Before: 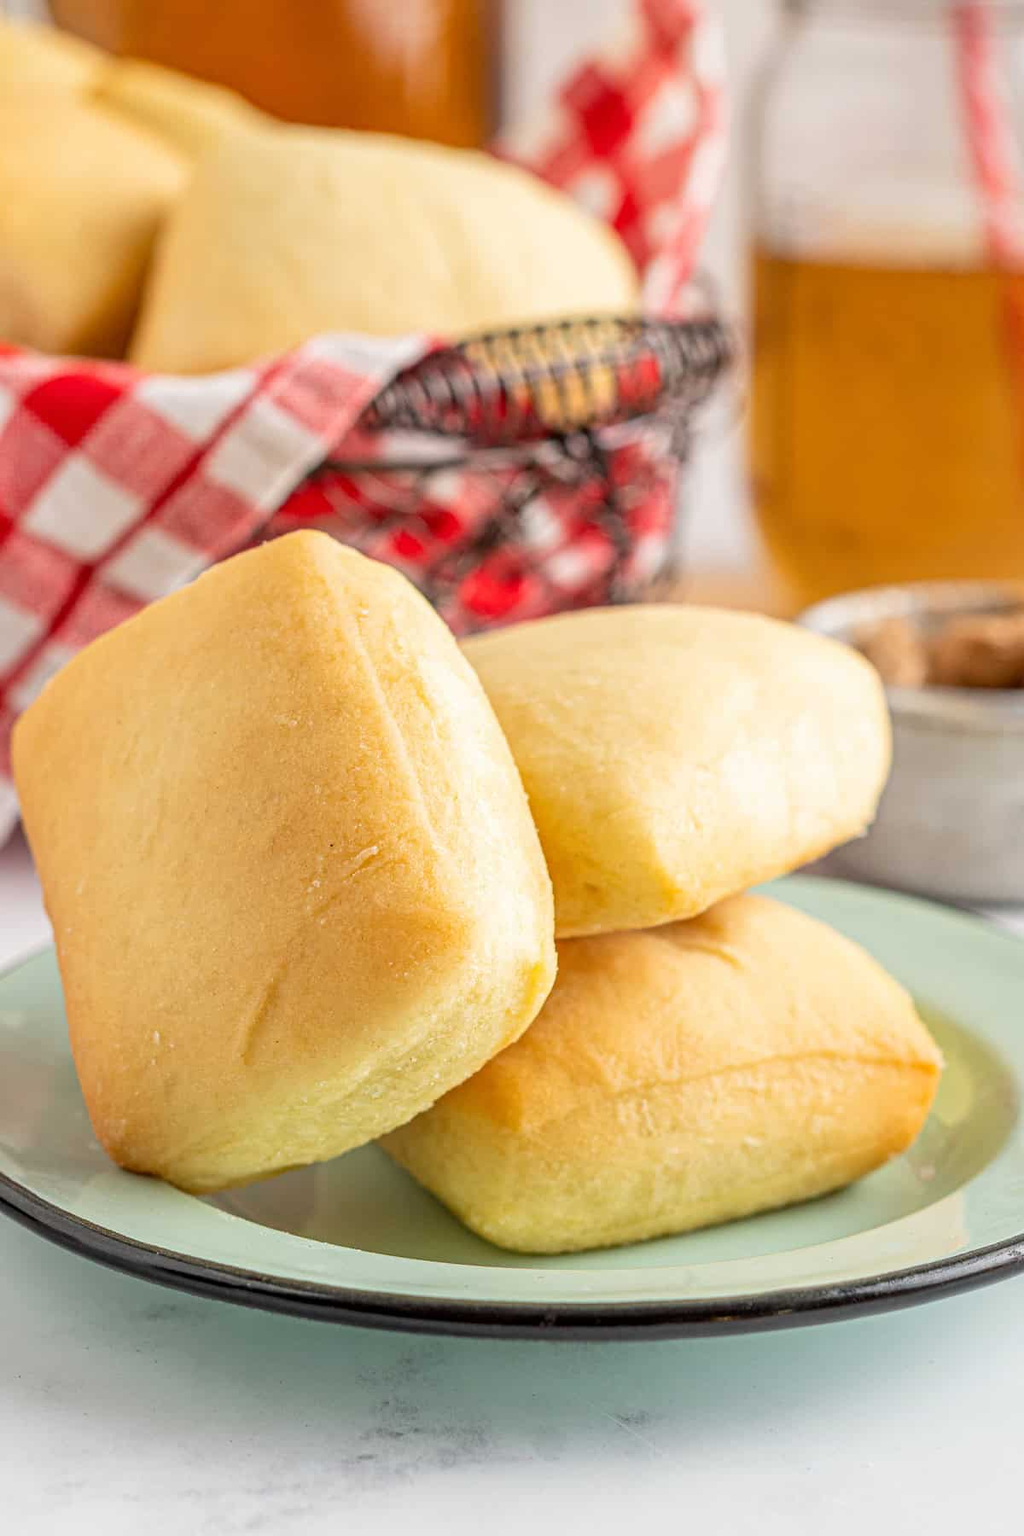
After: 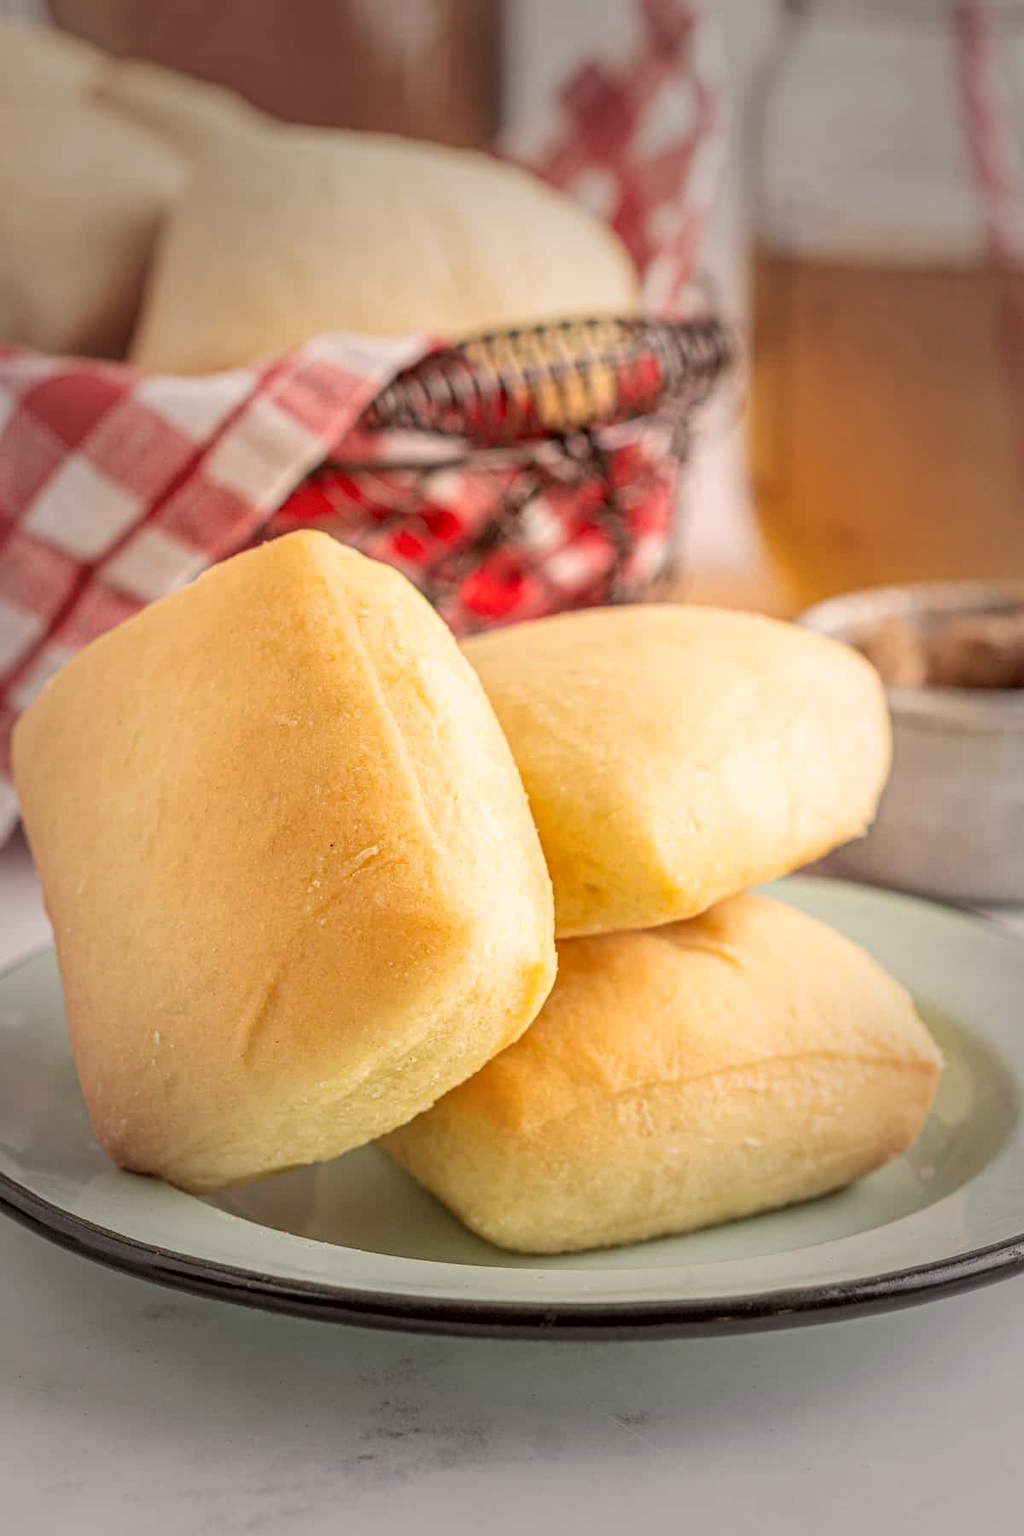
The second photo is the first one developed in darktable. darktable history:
vignetting: fall-off start 34.05%, fall-off radius 64.9%, width/height ratio 0.952, dithering 8-bit output
color correction: highlights a* 6.4, highlights b* 7.89, shadows a* 6.54, shadows b* 7.53, saturation 0.916
